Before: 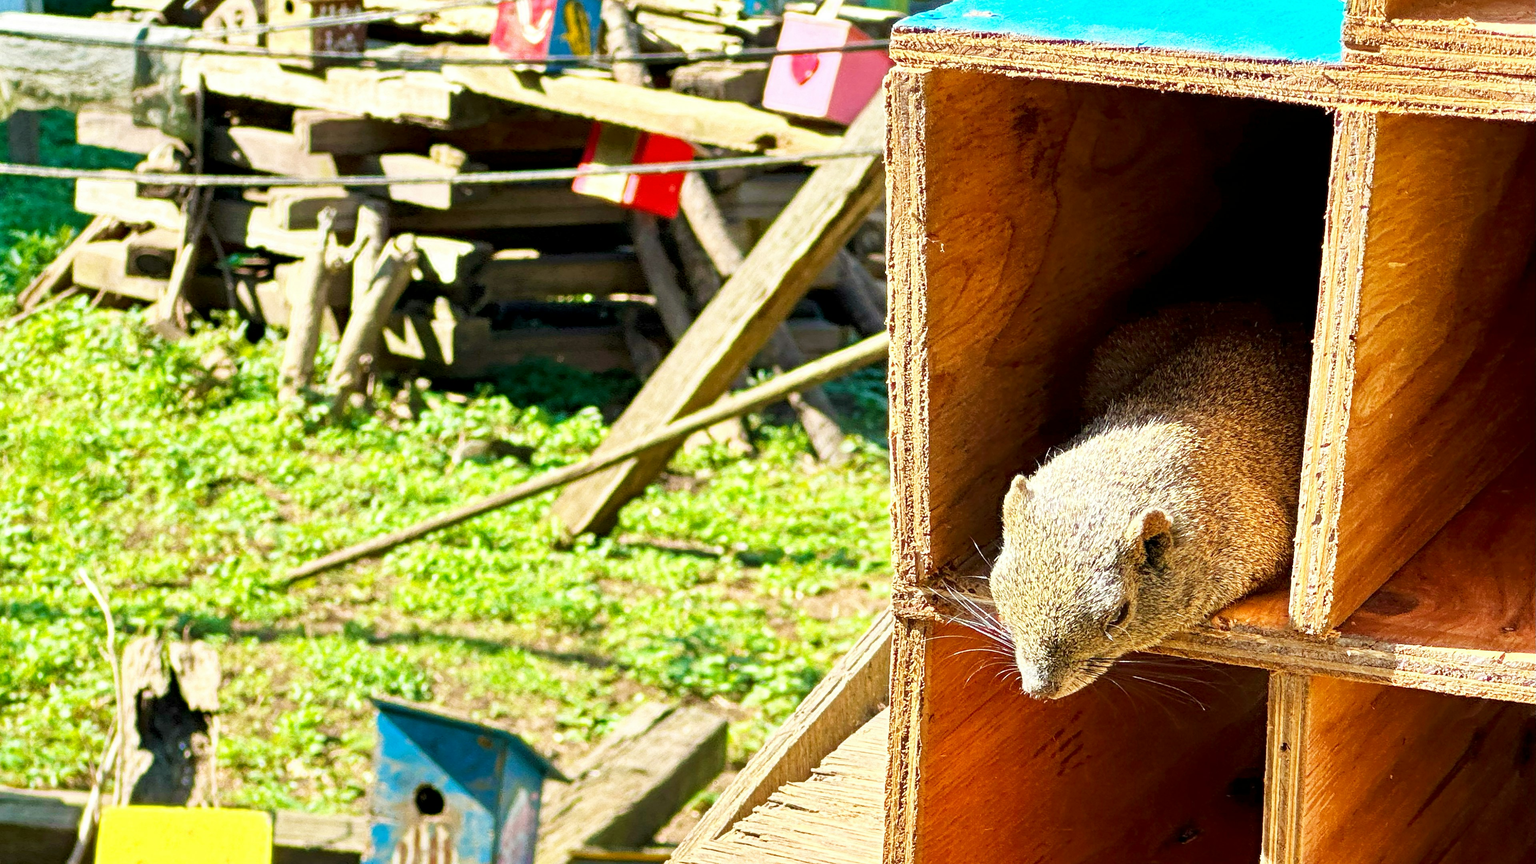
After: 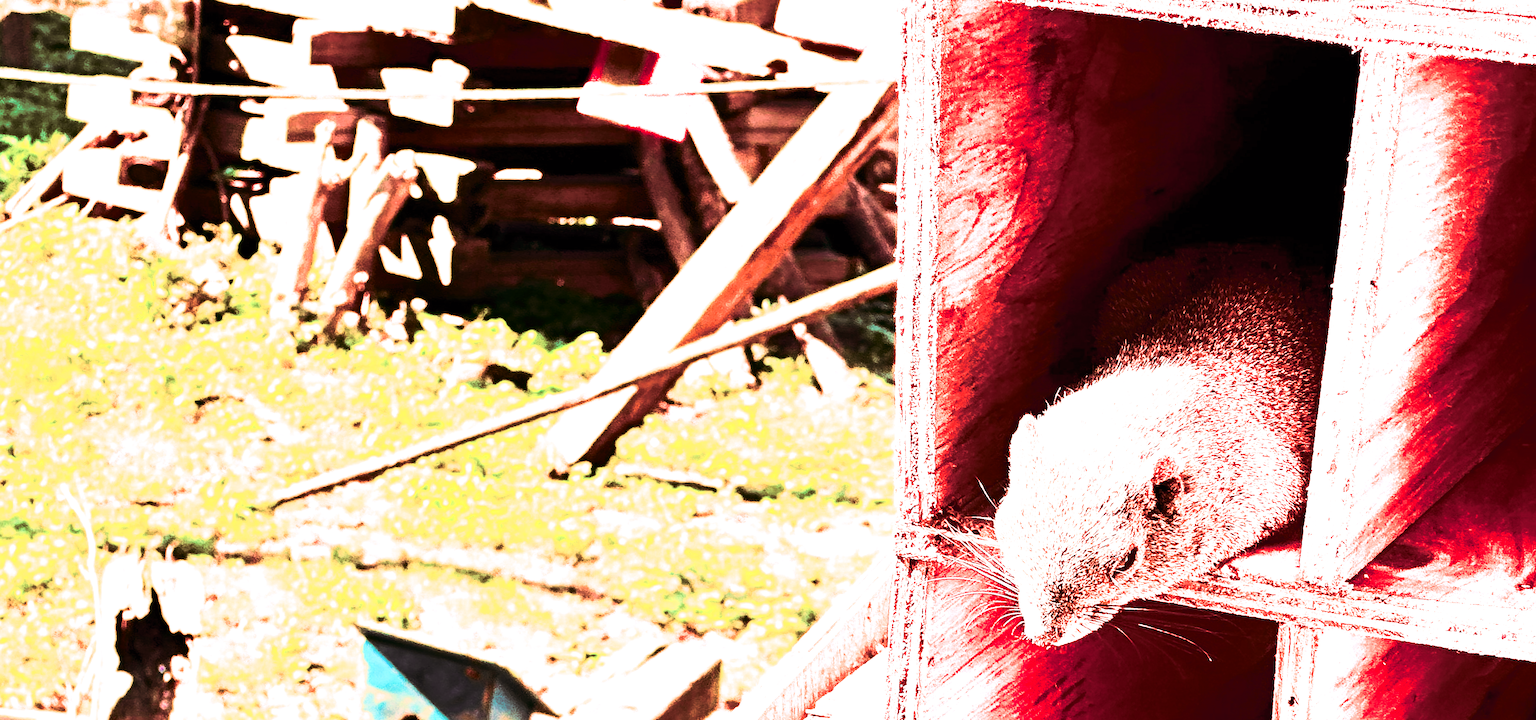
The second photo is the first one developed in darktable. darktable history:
crop: top 7.625%, bottom 8.027%
tone curve: curves: ch0 [(0, 0) (0.126, 0.086) (0.338, 0.307) (0.494, 0.531) (0.703, 0.762) (1, 1)]; ch1 [(0, 0) (0.346, 0.324) (0.45, 0.426) (0.5, 0.5) (0.522, 0.517) (0.55, 0.578) (1, 1)]; ch2 [(0, 0) (0.44, 0.424) (0.501, 0.499) (0.554, 0.554) (0.622, 0.667) (0.707, 0.746) (1, 1)], color space Lab, independent channels, preserve colors none
color correction: highlights a* 15.03, highlights b* -25.07
white balance: red 1.467, blue 0.684
rotate and perspective: rotation 1.57°, crop left 0.018, crop right 0.982, crop top 0.039, crop bottom 0.961
contrast brightness saturation: contrast 0.62, brightness 0.34, saturation 0.14
split-toning: on, module defaults
